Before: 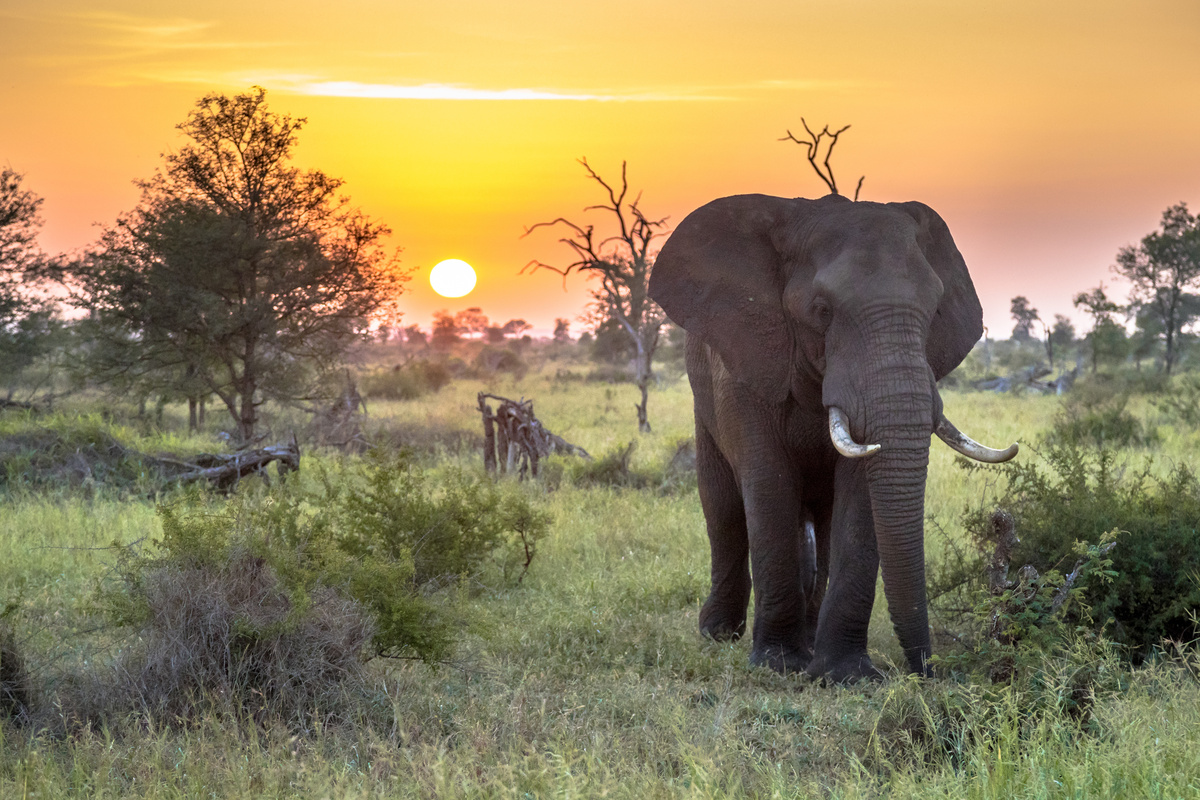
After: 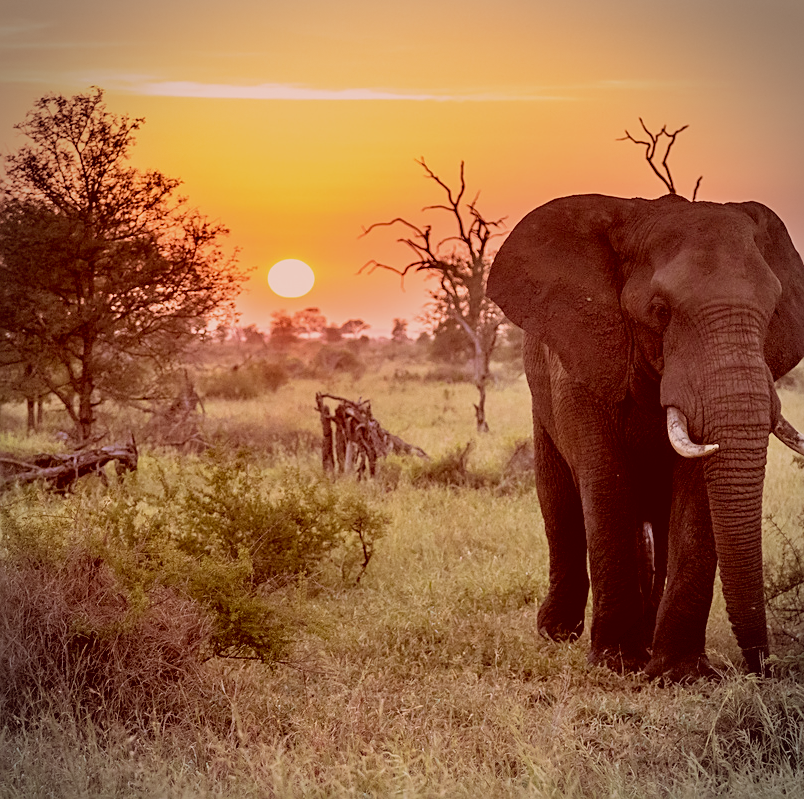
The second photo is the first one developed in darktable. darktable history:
crop and rotate: left 13.54%, right 19.44%
color correction: highlights a* 9.16, highlights b* 8.54, shadows a* 39.49, shadows b* 39.35, saturation 0.792
filmic rgb: black relative exposure -7.47 EV, white relative exposure 4.85 EV, hardness 3.4
exposure: black level correction 0.004, exposure 0.016 EV, compensate highlight preservation false
sharpen: on, module defaults
vignetting: fall-off radius 60.91%, brightness -0.475, dithering 8-bit output, unbound false
tone equalizer: edges refinement/feathering 500, mask exposure compensation -1.57 EV, preserve details no
